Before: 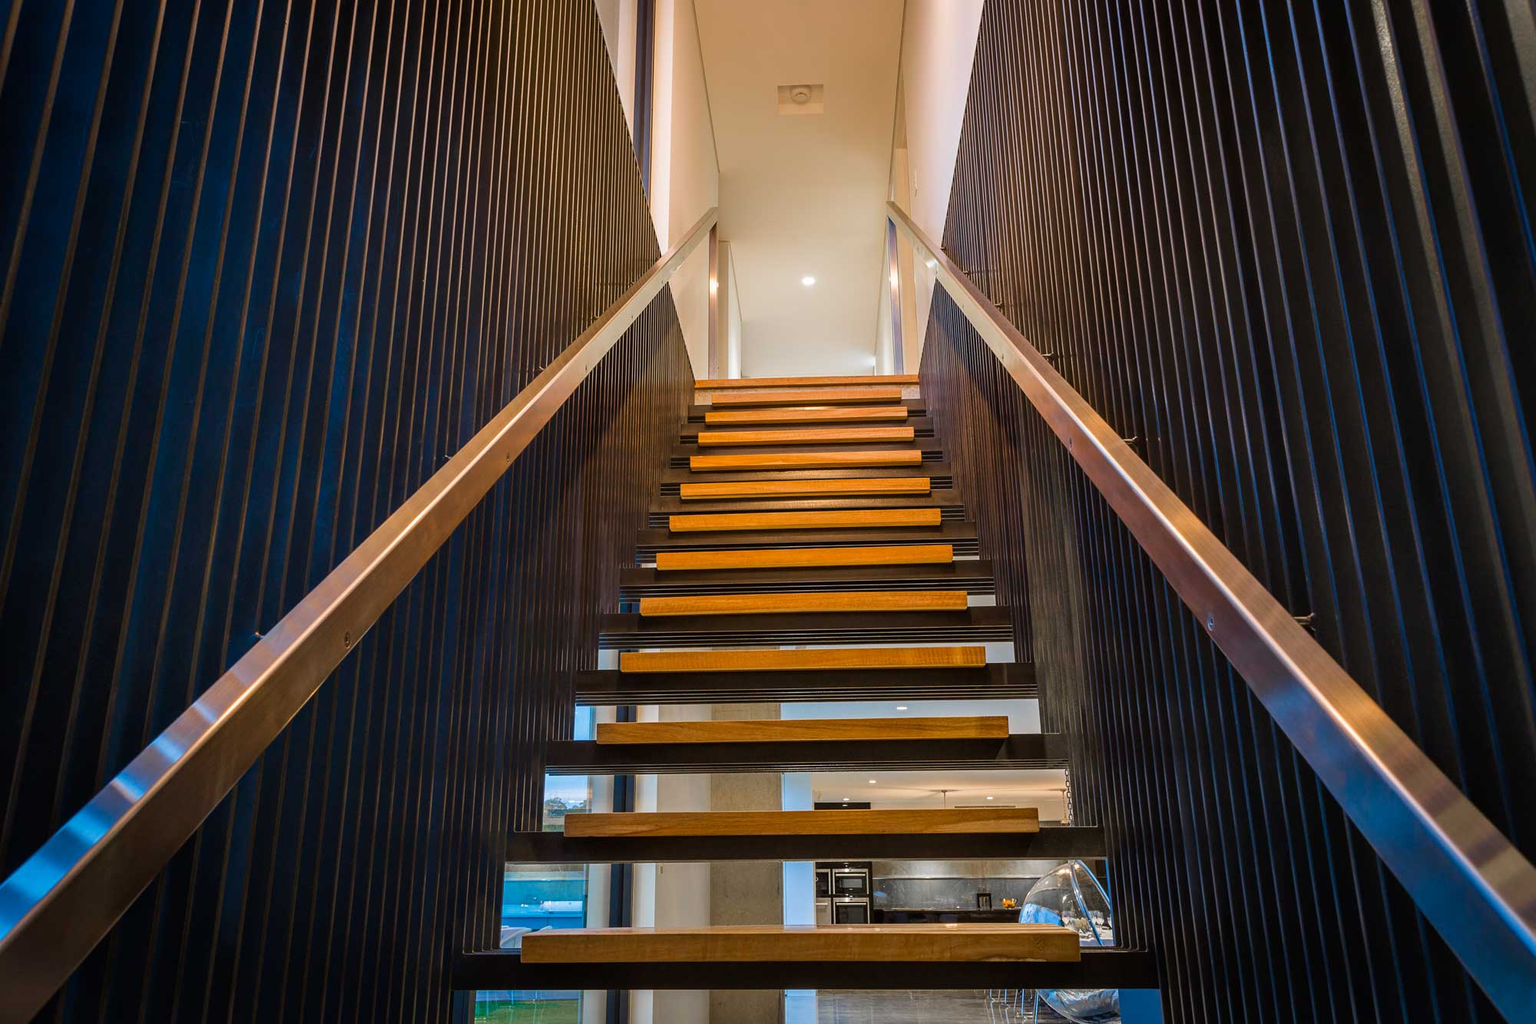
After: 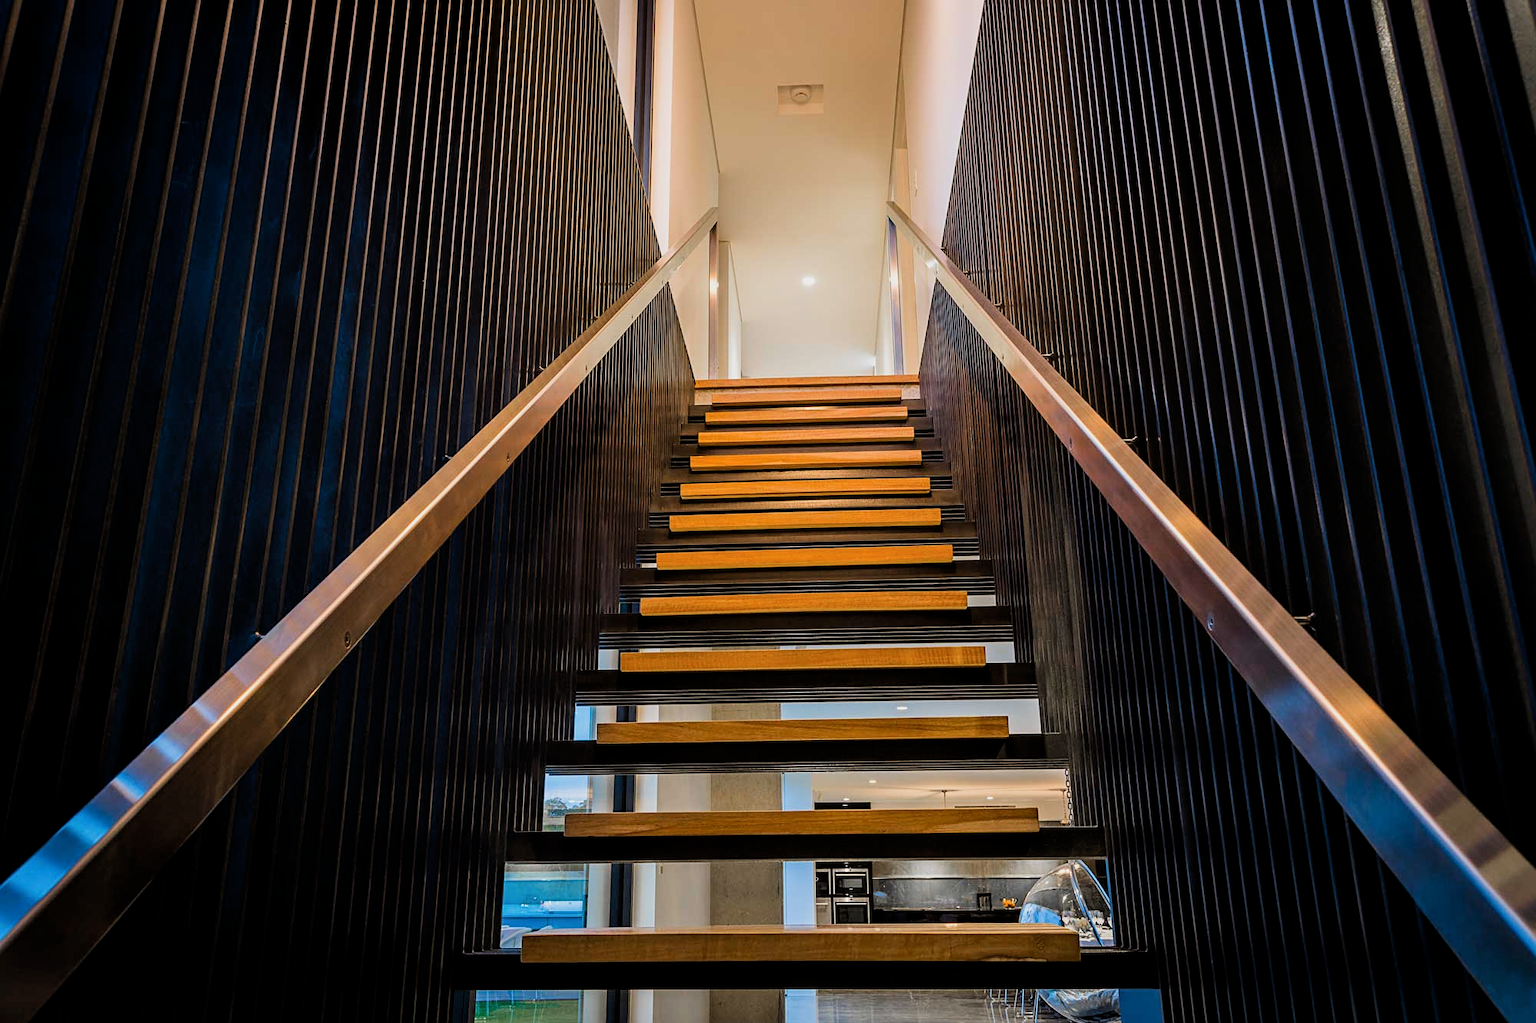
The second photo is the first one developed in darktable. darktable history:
filmic rgb: middle gray luminance 12.52%, black relative exposure -10.09 EV, white relative exposure 3.46 EV, target black luminance 0%, hardness 5.7, latitude 44.88%, contrast 1.216, highlights saturation mix 5.81%, shadows ↔ highlights balance 27.53%, iterations of high-quality reconstruction 0
sharpen: amount 0.217
color correction: highlights a* -0.16, highlights b* -0.134
